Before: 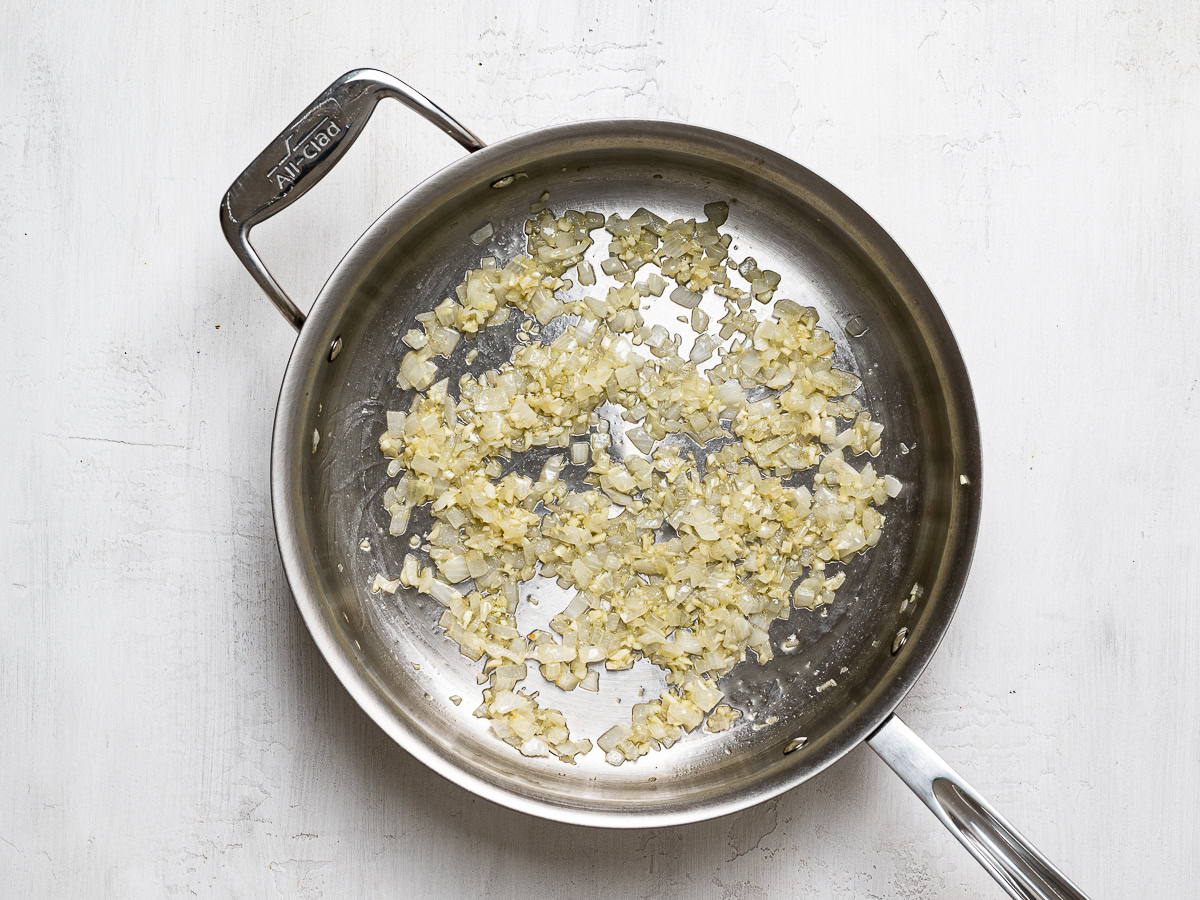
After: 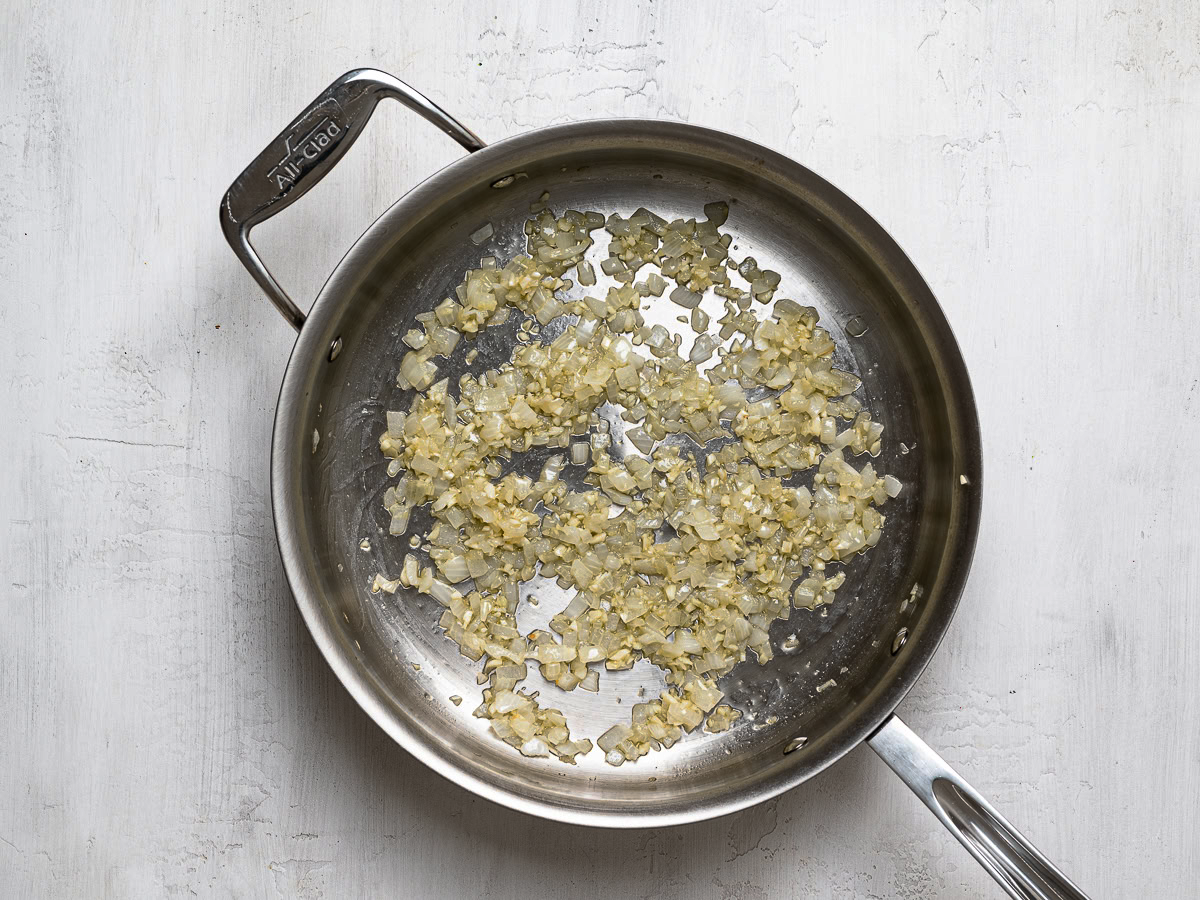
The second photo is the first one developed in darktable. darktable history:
base curve: curves: ch0 [(0, 0) (0.595, 0.418) (1, 1)], preserve colors none
